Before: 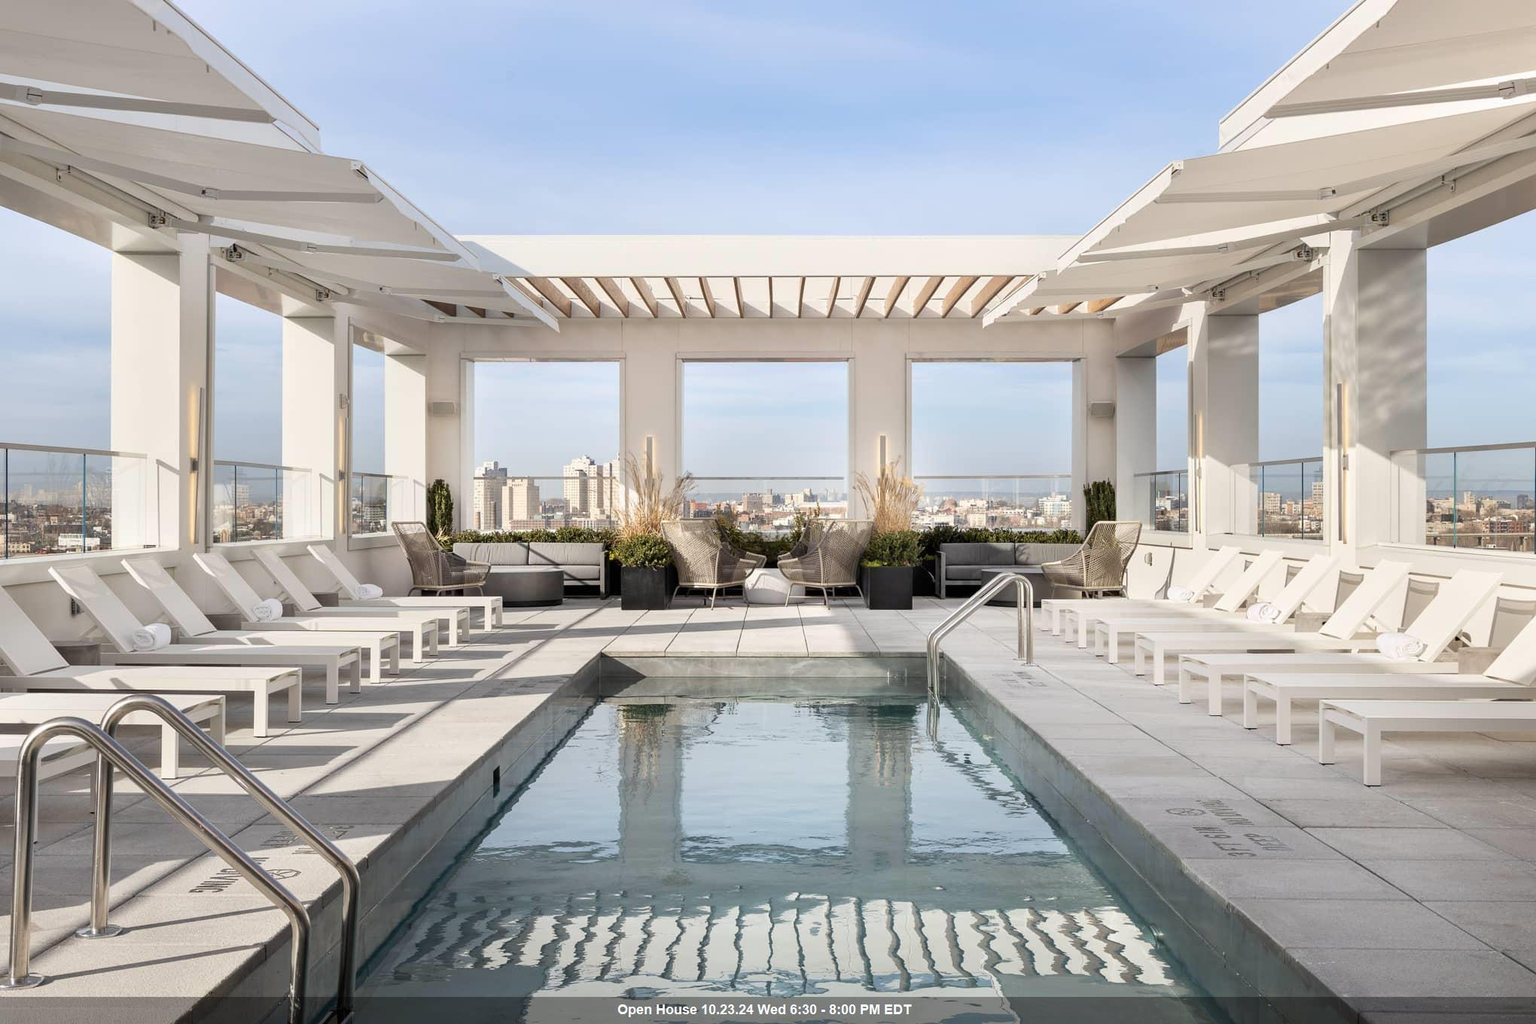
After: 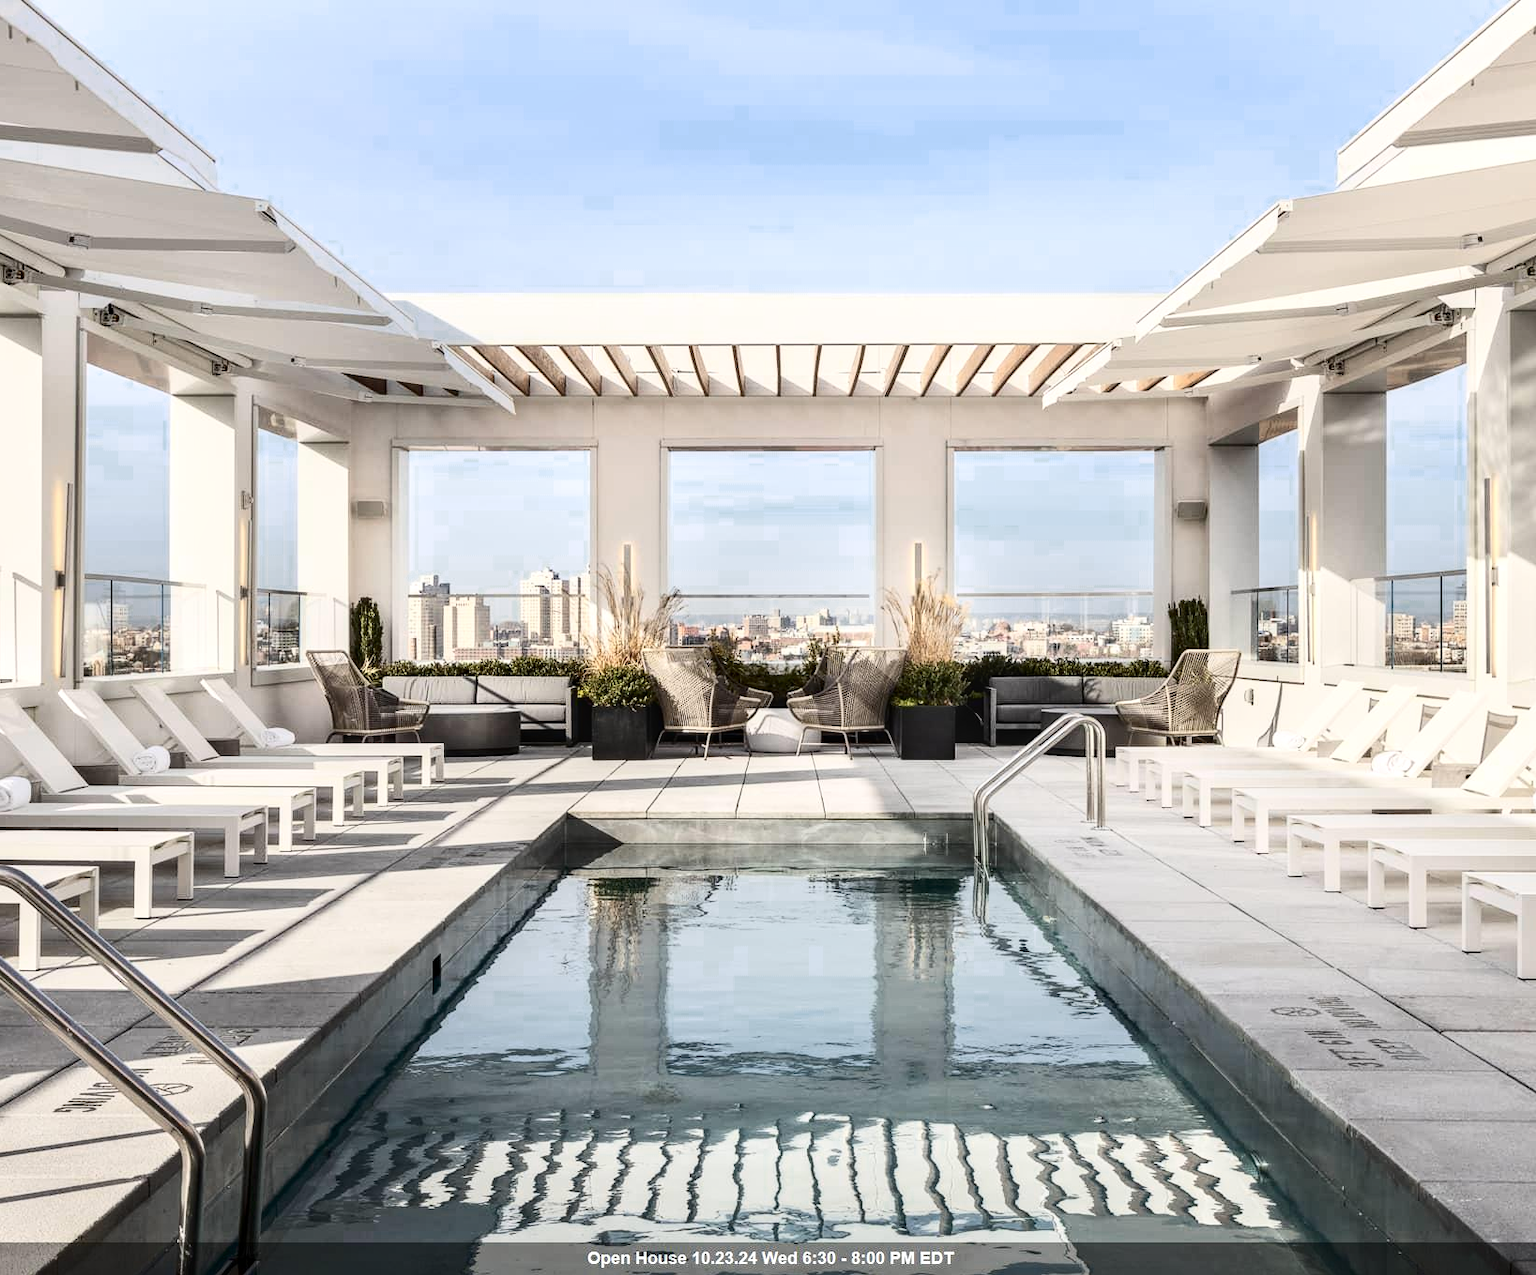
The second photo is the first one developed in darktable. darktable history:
contrast brightness saturation: contrast 0.293
shadows and highlights: radius 334.84, shadows 65.15, highlights 4.98, compress 88.14%, soften with gaussian
local contrast: on, module defaults
crop and rotate: left 9.549%, right 10.205%
color zones: curves: ch0 [(0.25, 0.5) (0.636, 0.25) (0.75, 0.5)]
